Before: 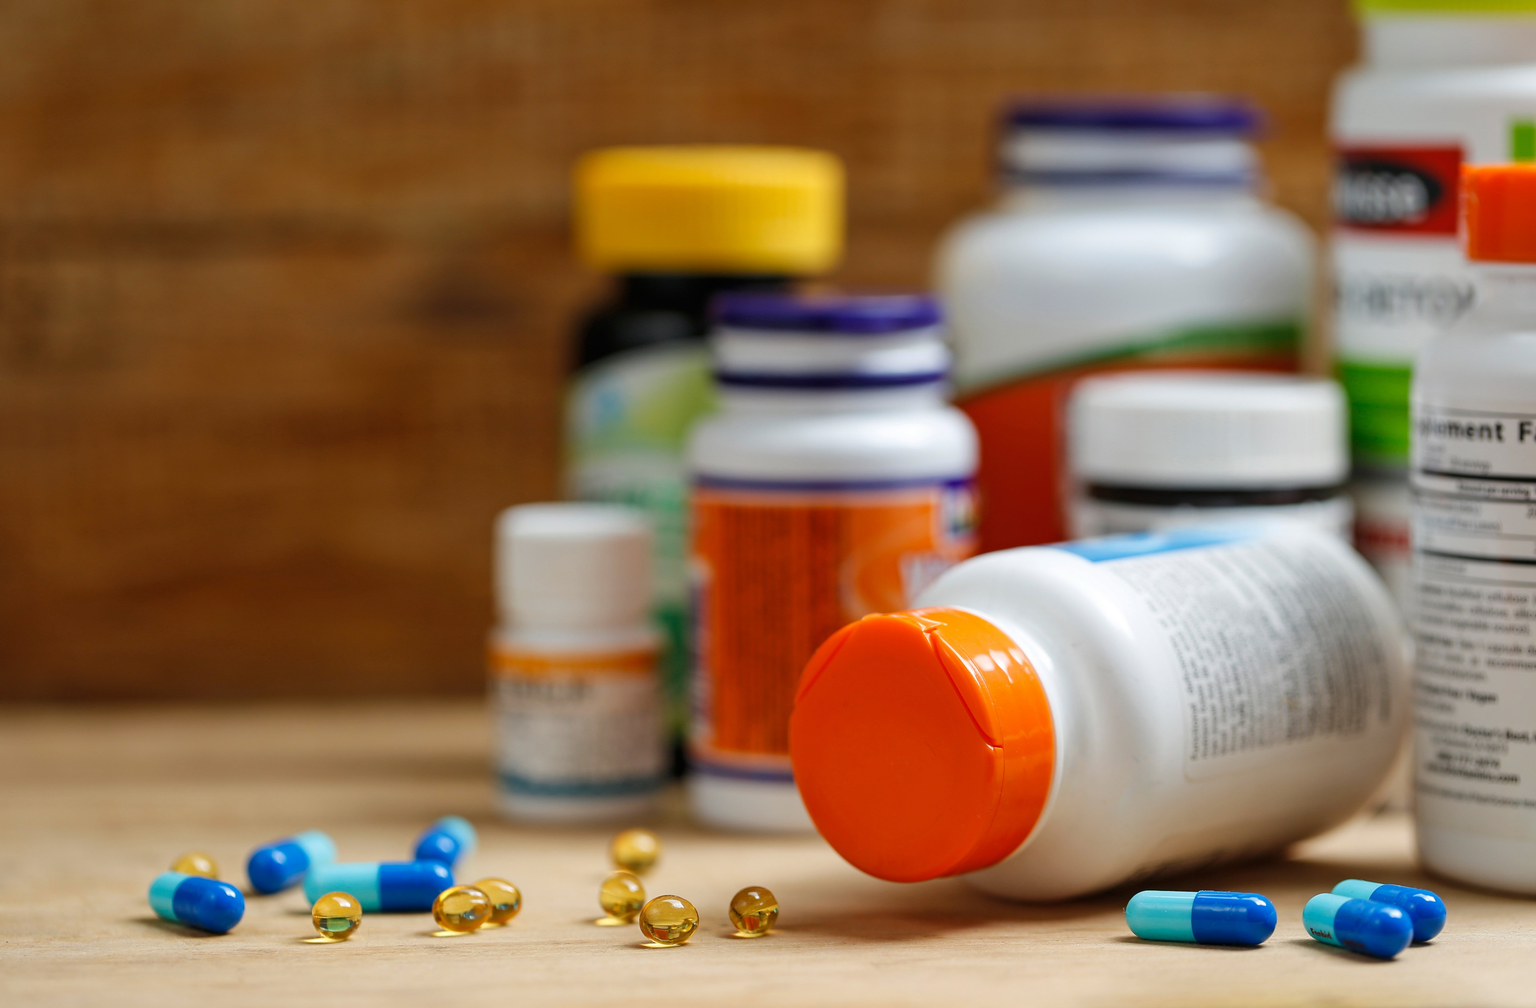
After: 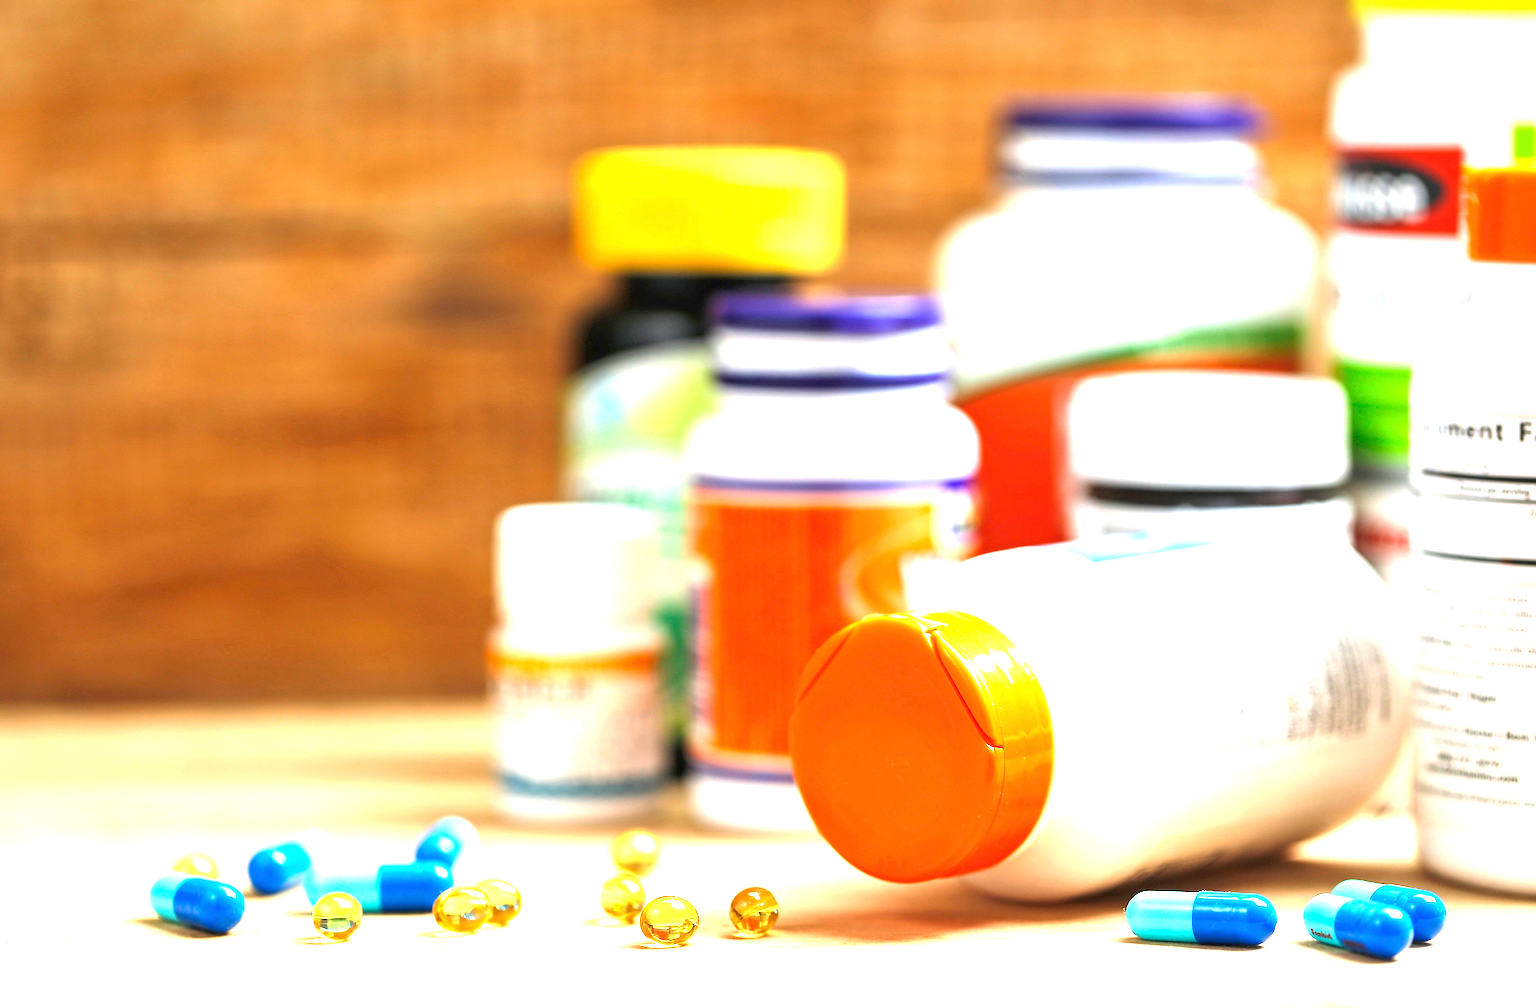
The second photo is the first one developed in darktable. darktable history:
exposure: exposure 2.25 EV, compensate highlight preservation false
sharpen: amount 0.2
